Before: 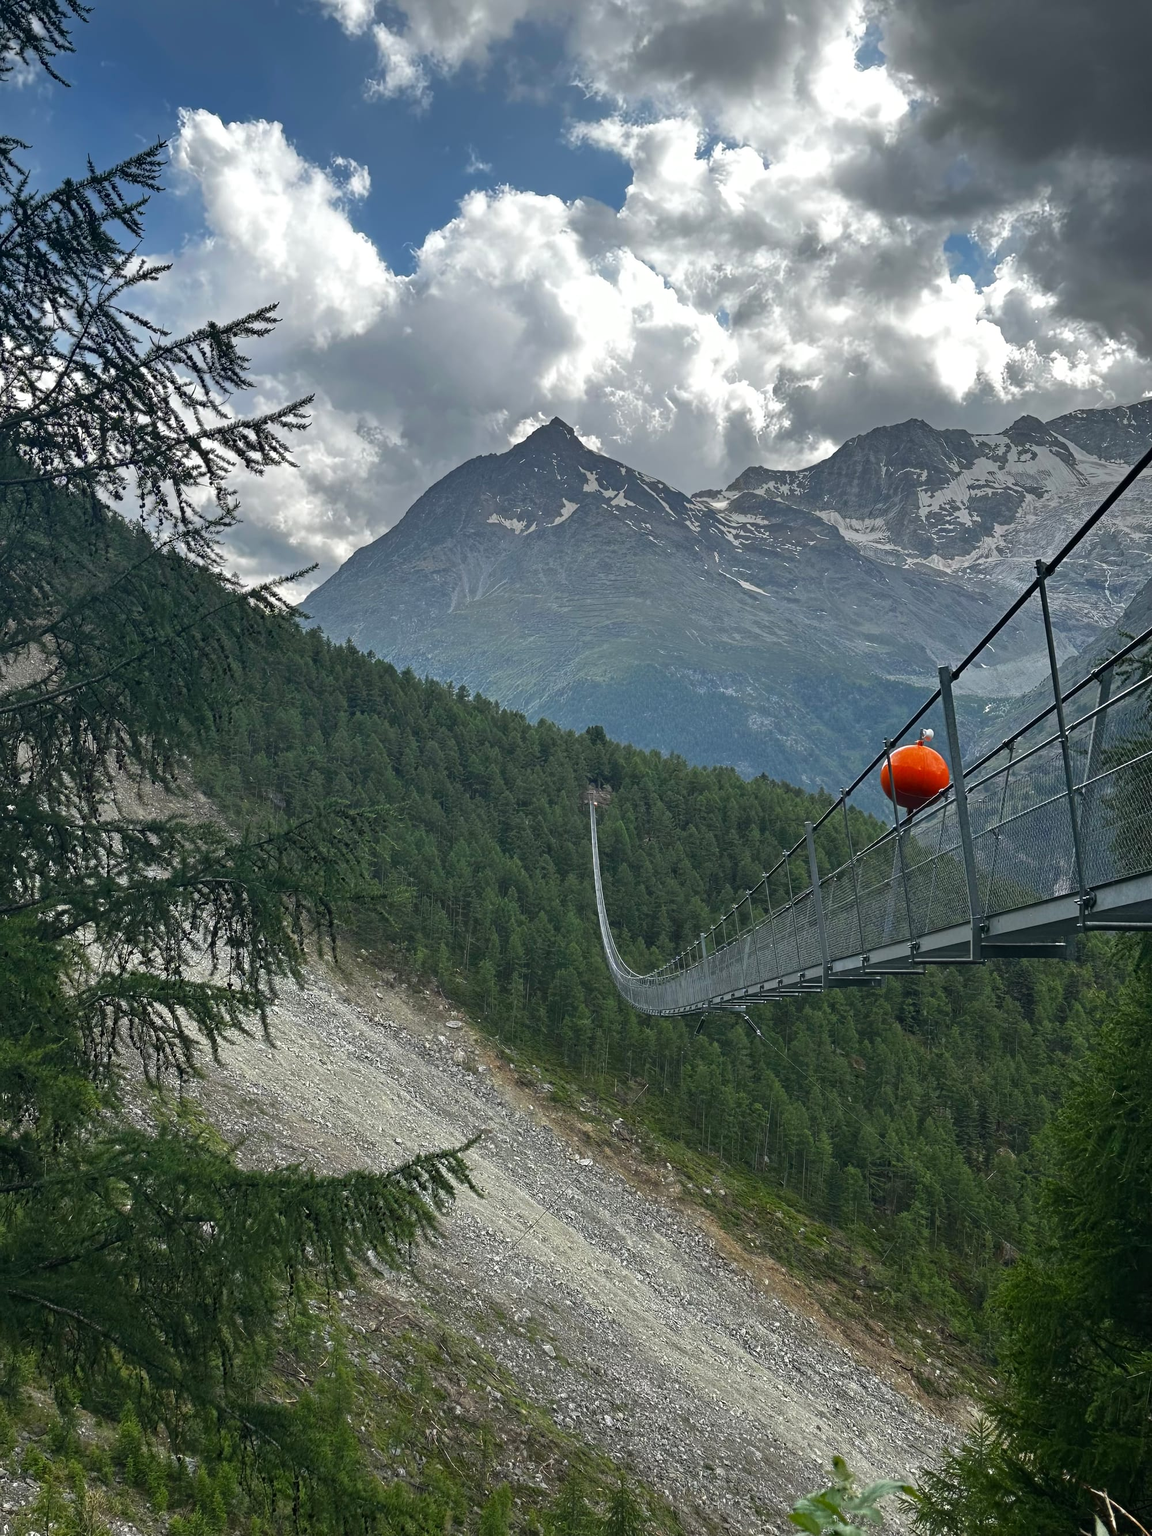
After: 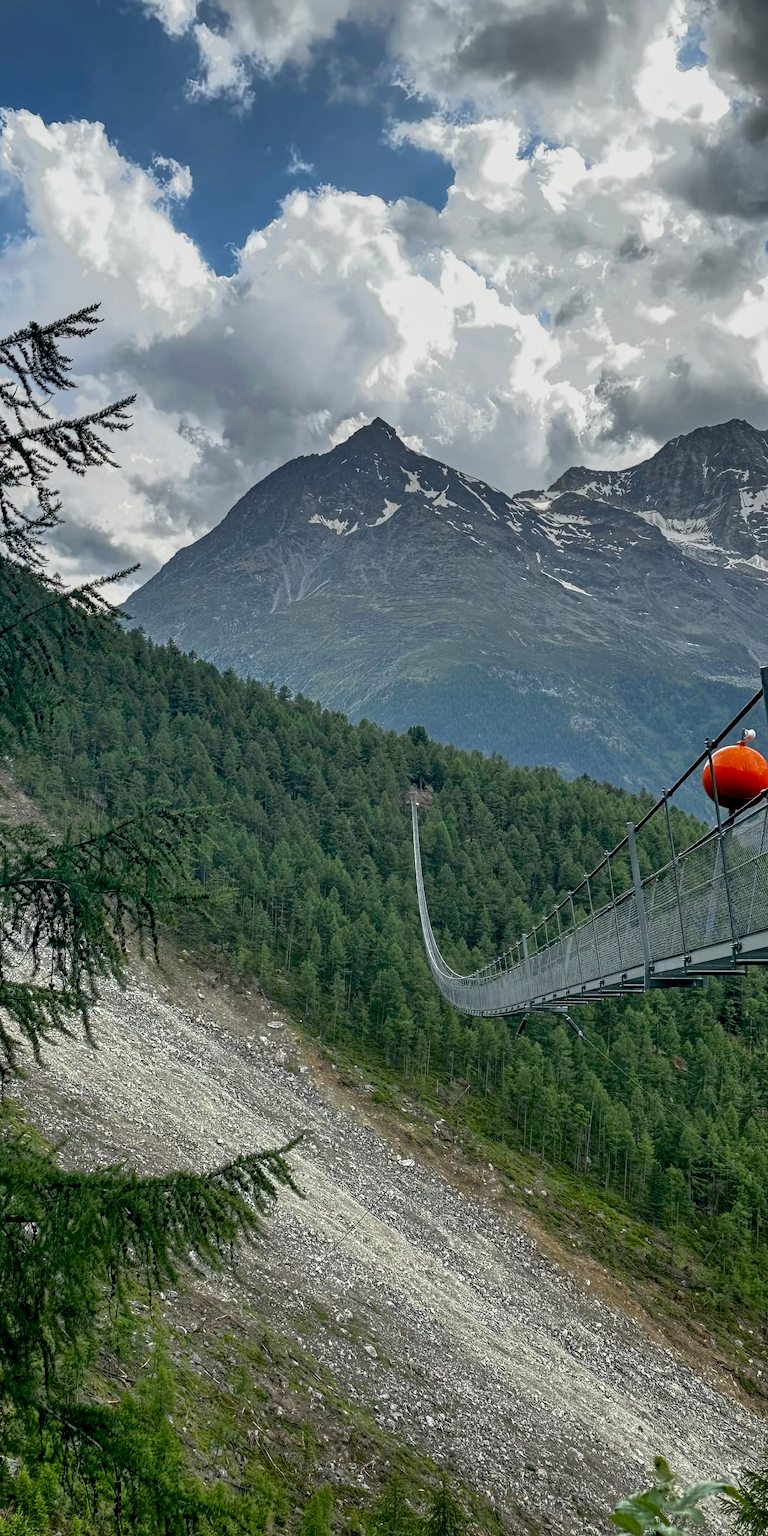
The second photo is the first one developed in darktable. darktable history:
local contrast: on, module defaults
crop and rotate: left 15.546%, right 17.787%
tone equalizer: -7 EV -0.63 EV, -6 EV 1 EV, -5 EV -0.45 EV, -4 EV 0.43 EV, -3 EV 0.41 EV, -2 EV 0.15 EV, -1 EV -0.15 EV, +0 EV -0.39 EV, smoothing diameter 25%, edges refinement/feathering 10, preserve details guided filter
exposure: black level correction 0.012, compensate highlight preservation false
